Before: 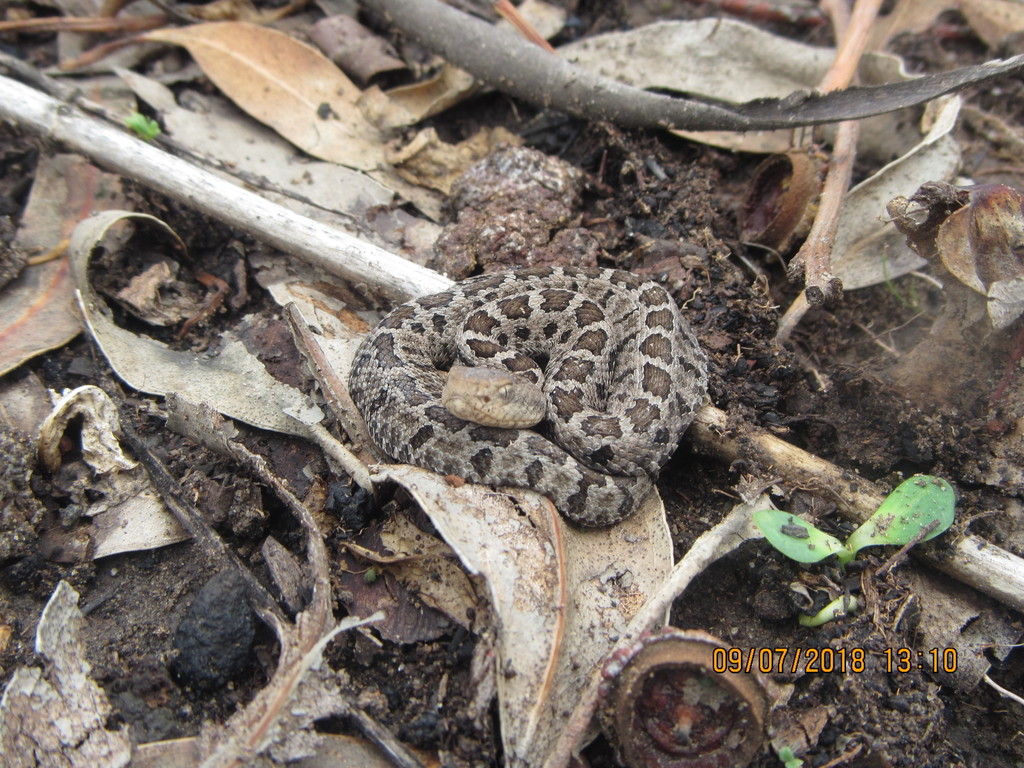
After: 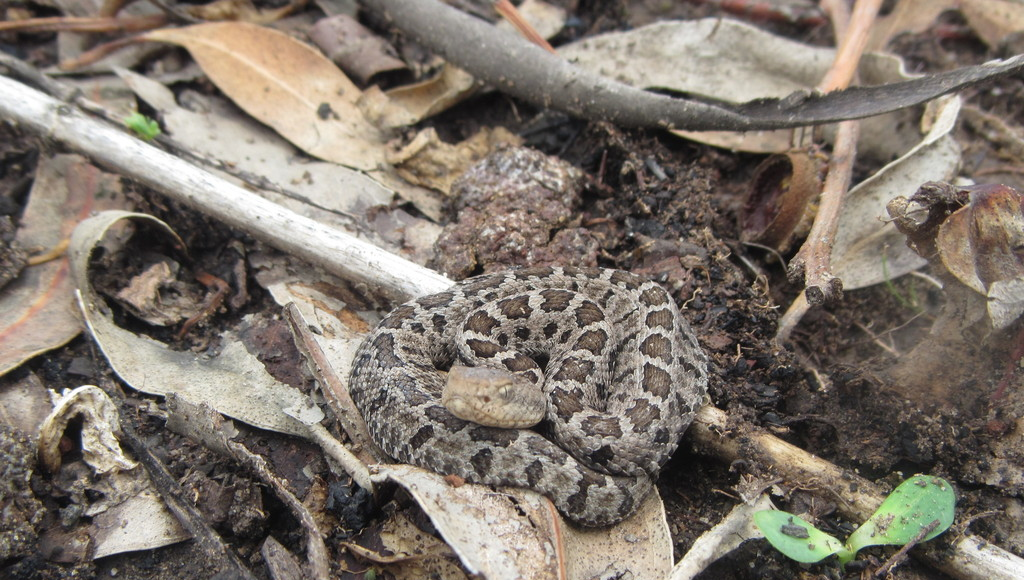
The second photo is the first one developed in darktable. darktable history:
crop: bottom 24.445%
